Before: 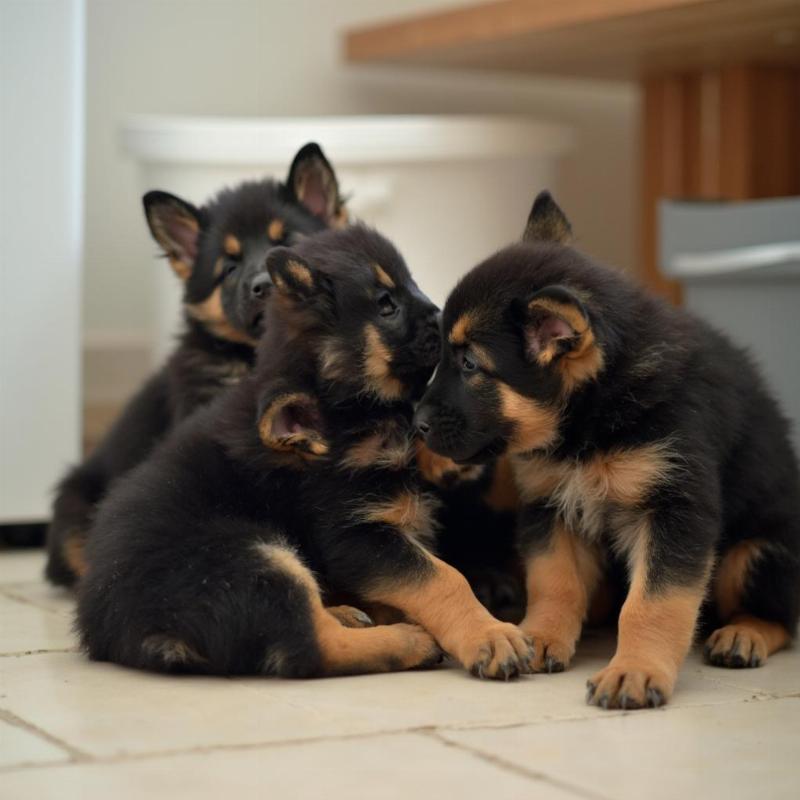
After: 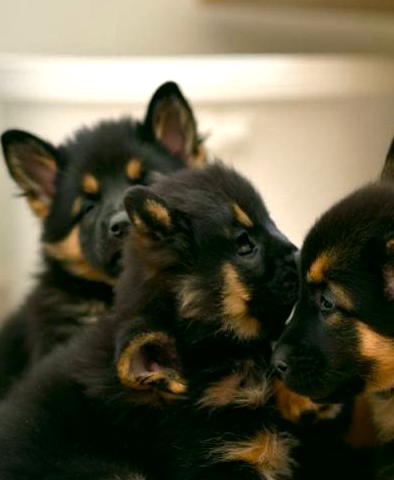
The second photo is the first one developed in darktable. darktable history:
local contrast: mode bilateral grid, contrast 20, coarseness 50, detail 120%, midtone range 0.2
crop: left 17.835%, top 7.675%, right 32.881%, bottom 32.213%
color correction: highlights a* 4.02, highlights b* 4.98, shadows a* -7.55, shadows b* 4.98
color balance rgb: shadows lift › luminance -20%, power › hue 72.24°, highlights gain › luminance 15%, global offset › hue 171.6°, perceptual saturation grading › highlights -15%, perceptual saturation grading › shadows 25%, global vibrance 35%, contrast 10%
